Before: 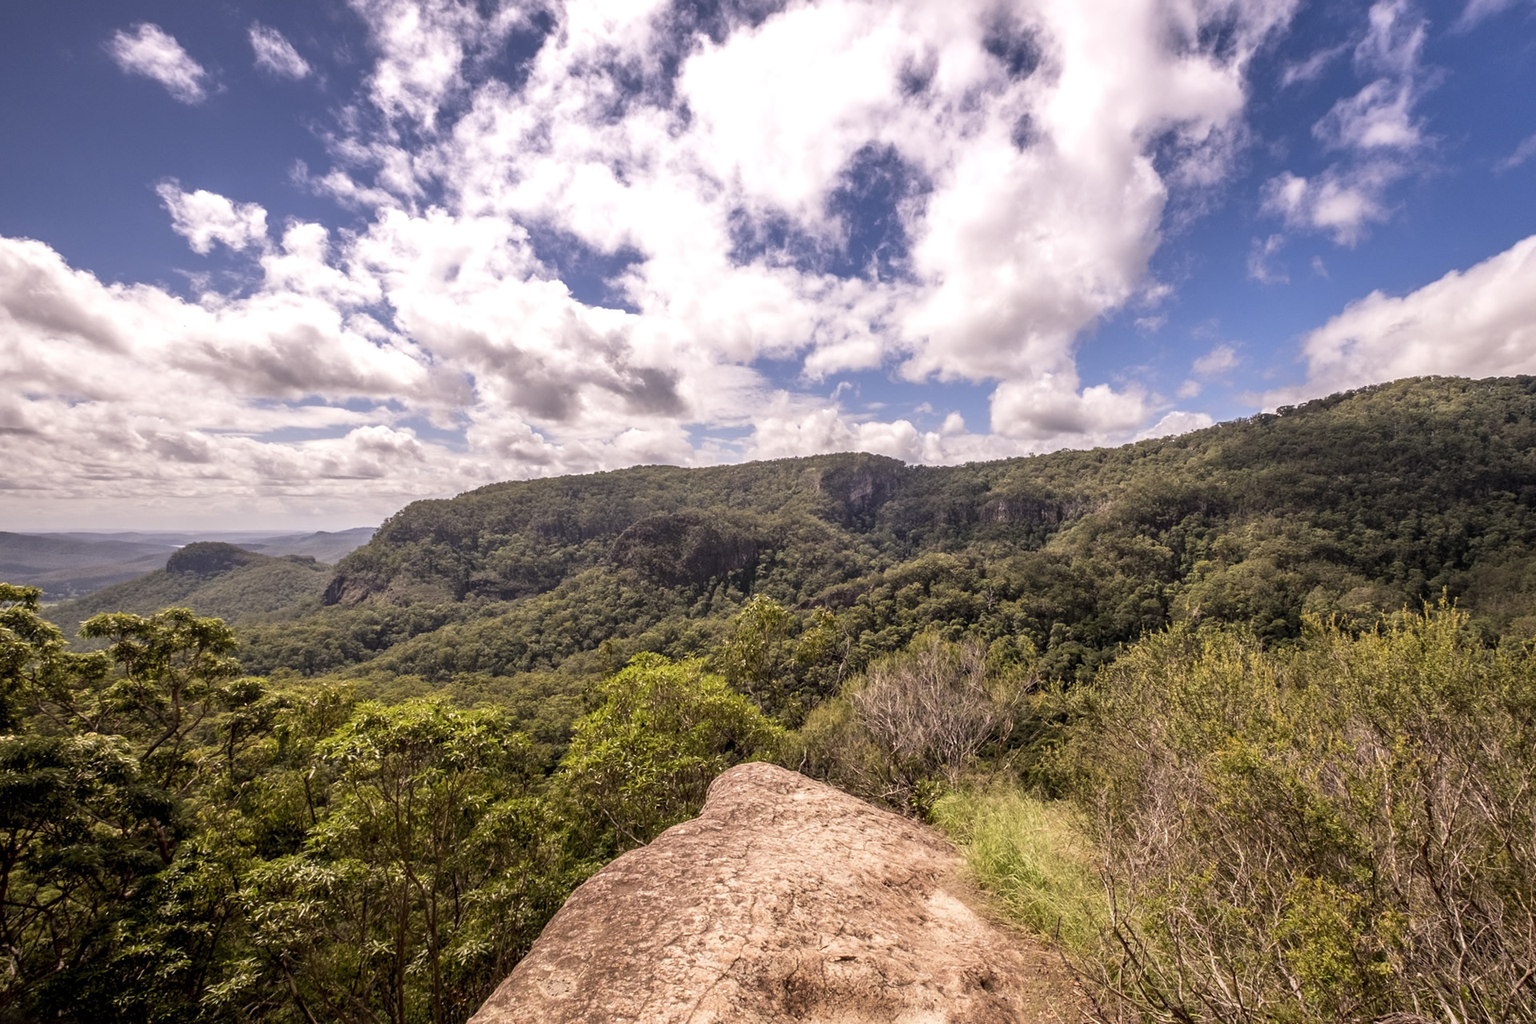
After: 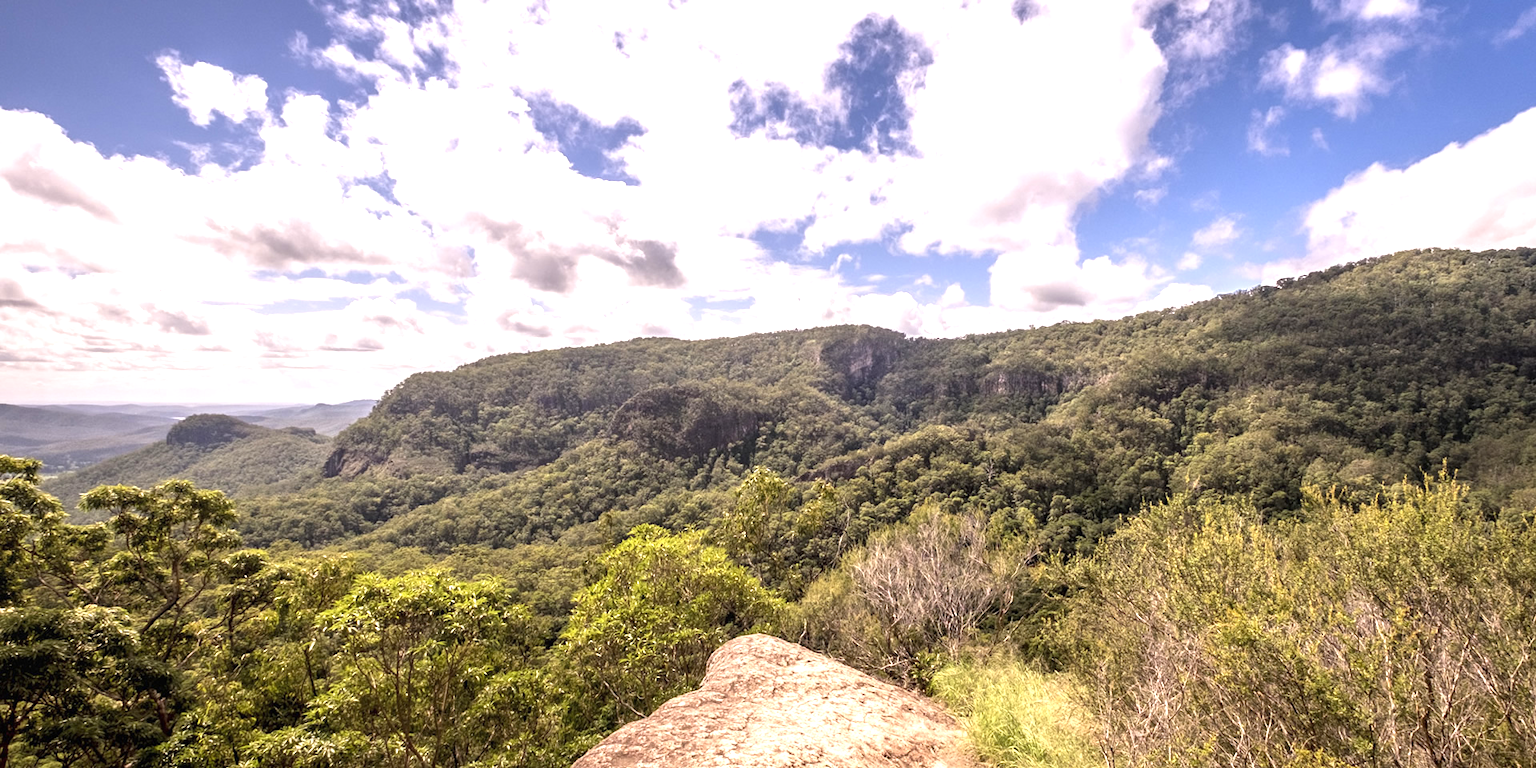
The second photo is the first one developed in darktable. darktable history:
crop and rotate: top 12.5%, bottom 12.5%
exposure: black level correction 0, exposure 0.9 EV, compensate highlight preservation false
